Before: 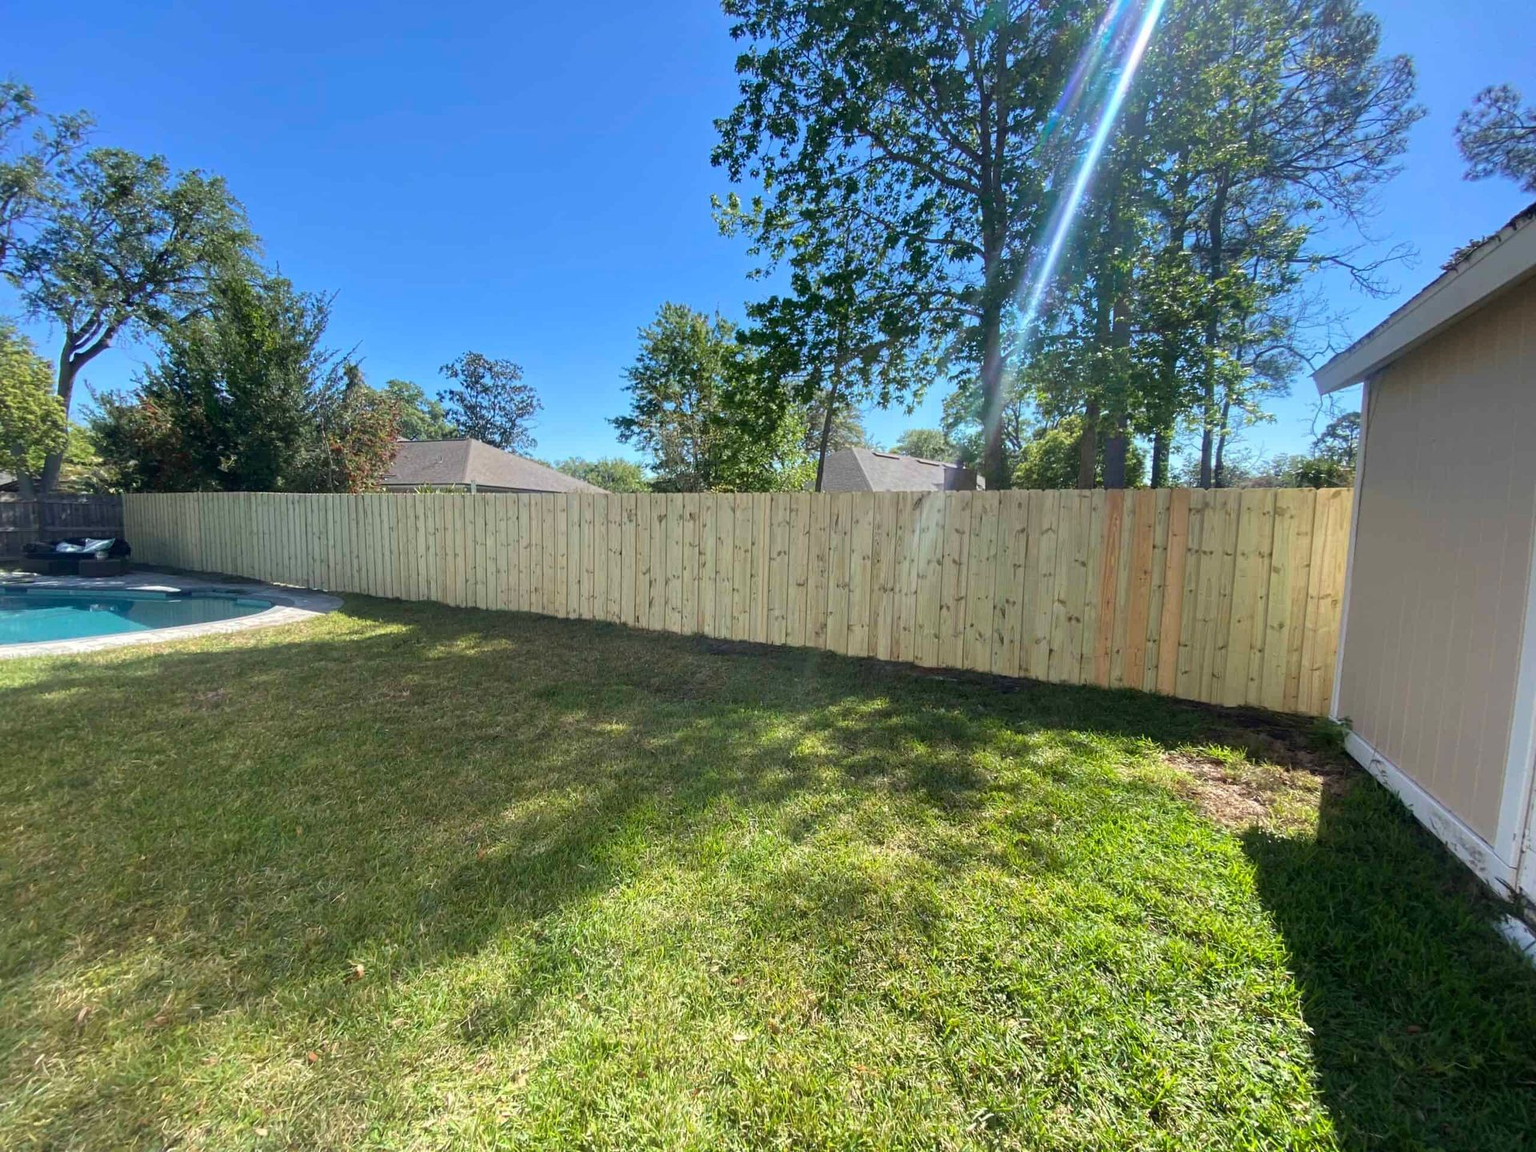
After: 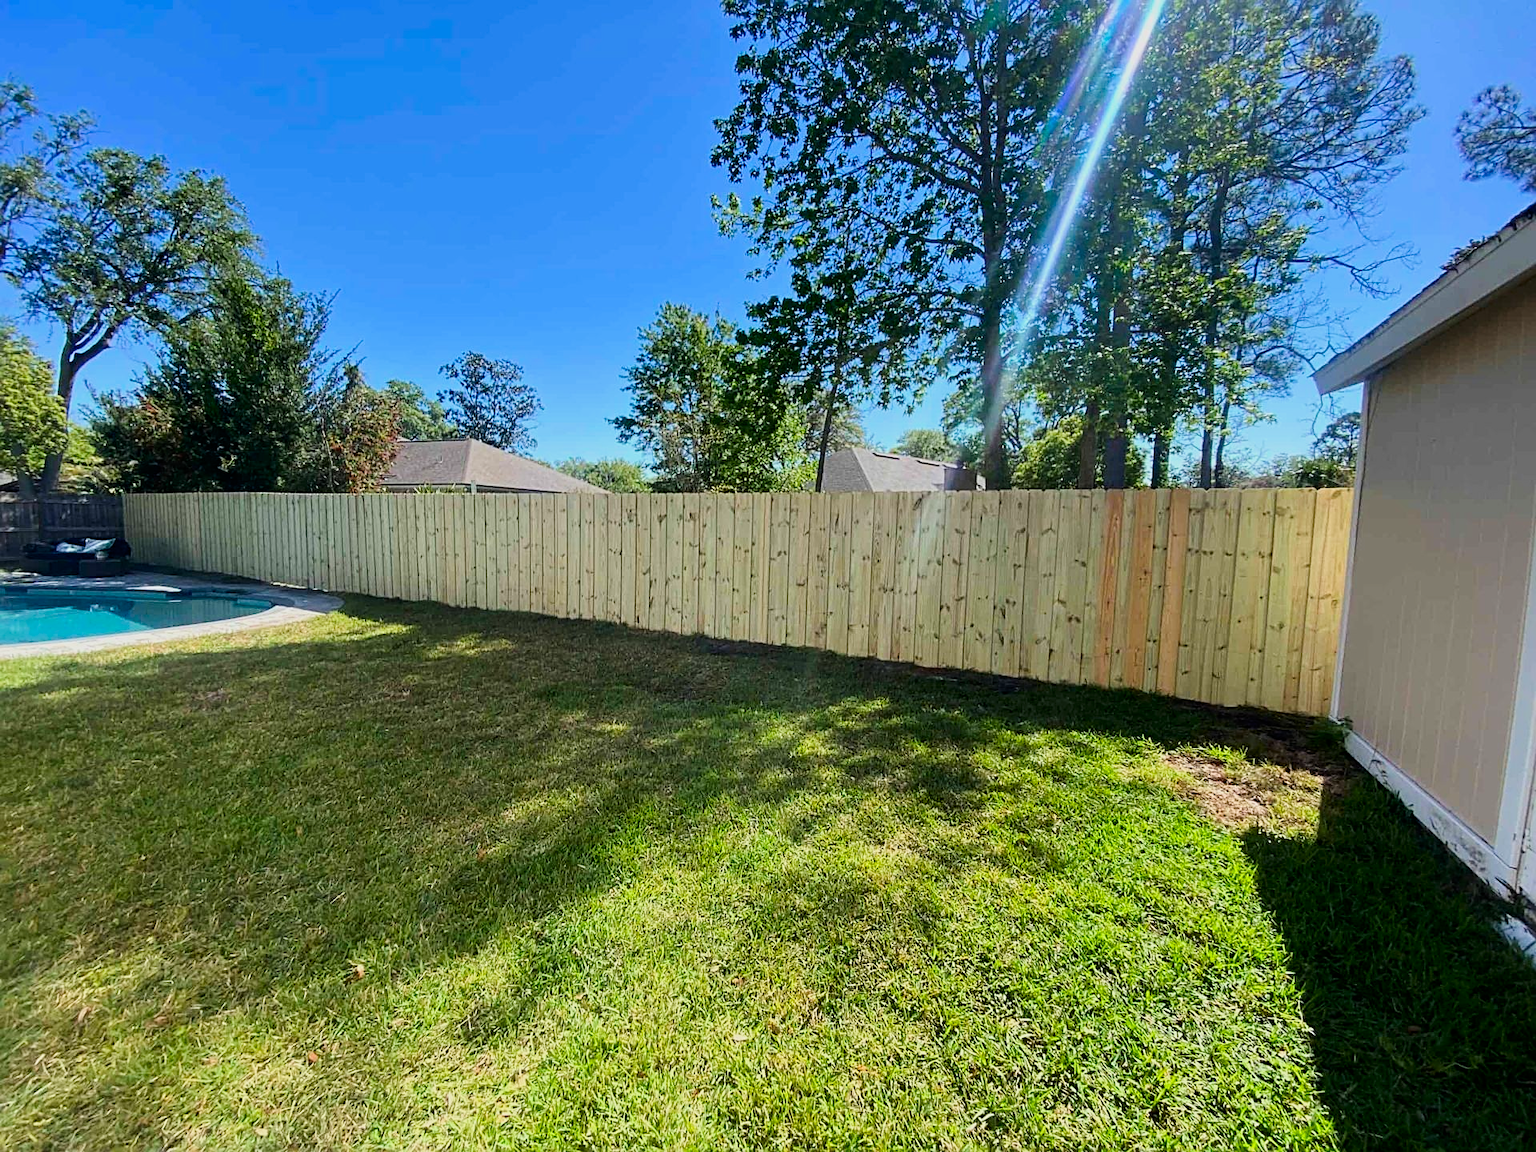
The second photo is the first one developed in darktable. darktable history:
sharpen: on, module defaults
contrast brightness saturation: contrast 0.177, saturation 0.309
filmic rgb: black relative exposure -7.97 EV, white relative exposure 3.99 EV, hardness 4.21, contrast 0.993
